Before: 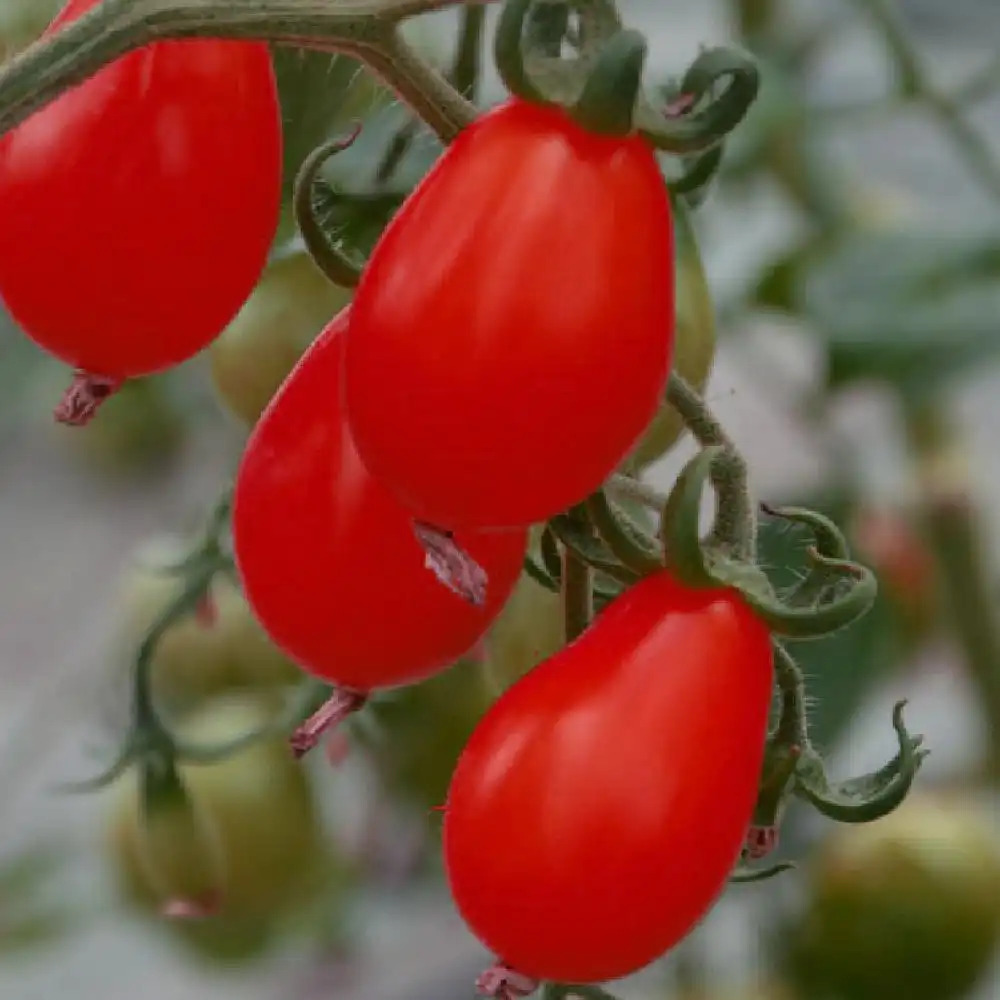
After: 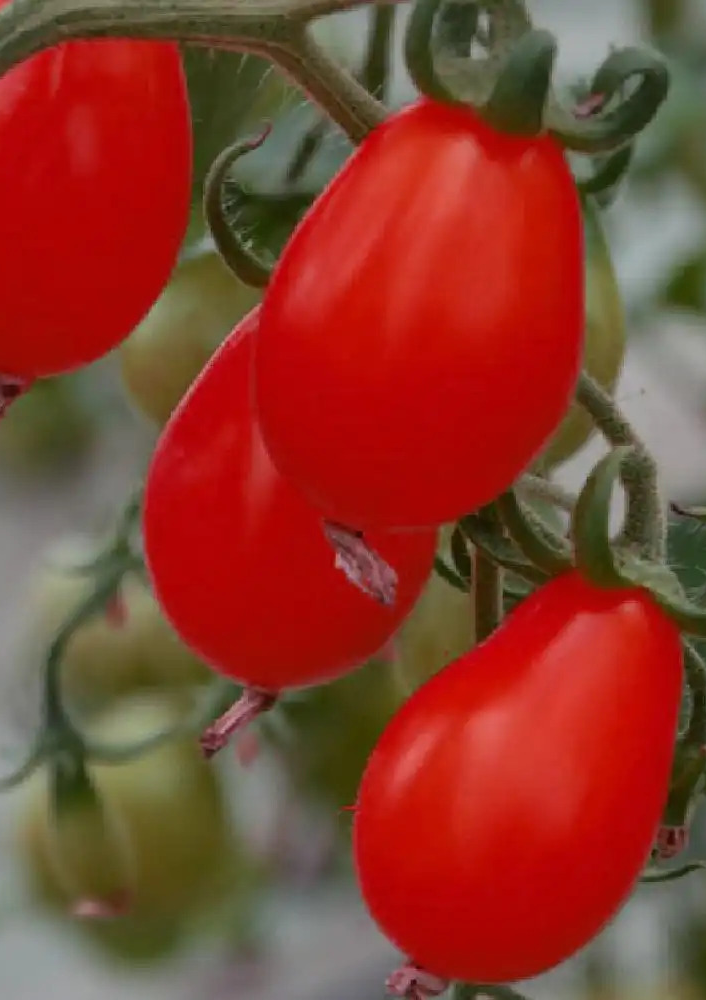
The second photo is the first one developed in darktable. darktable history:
crop and rotate: left 9.048%, right 20.271%
